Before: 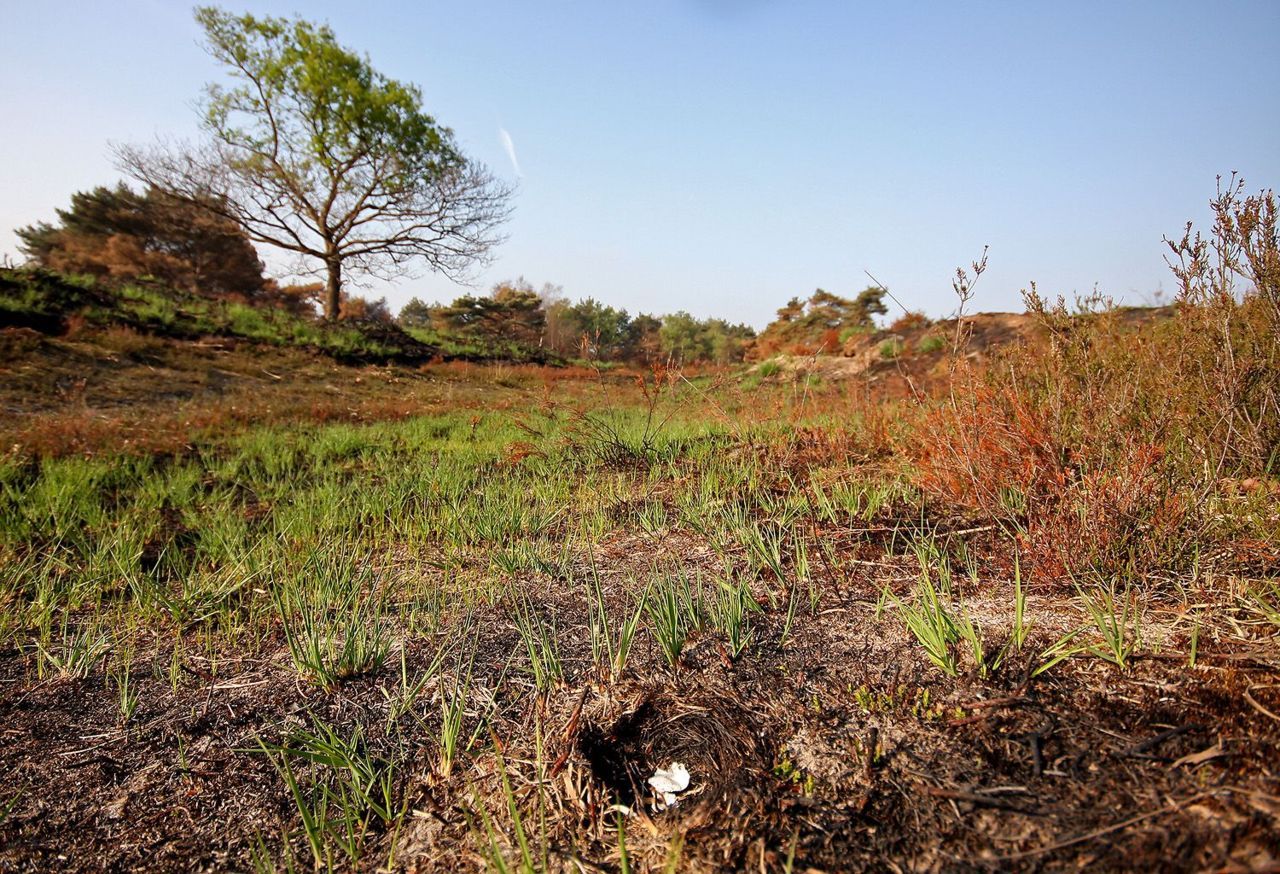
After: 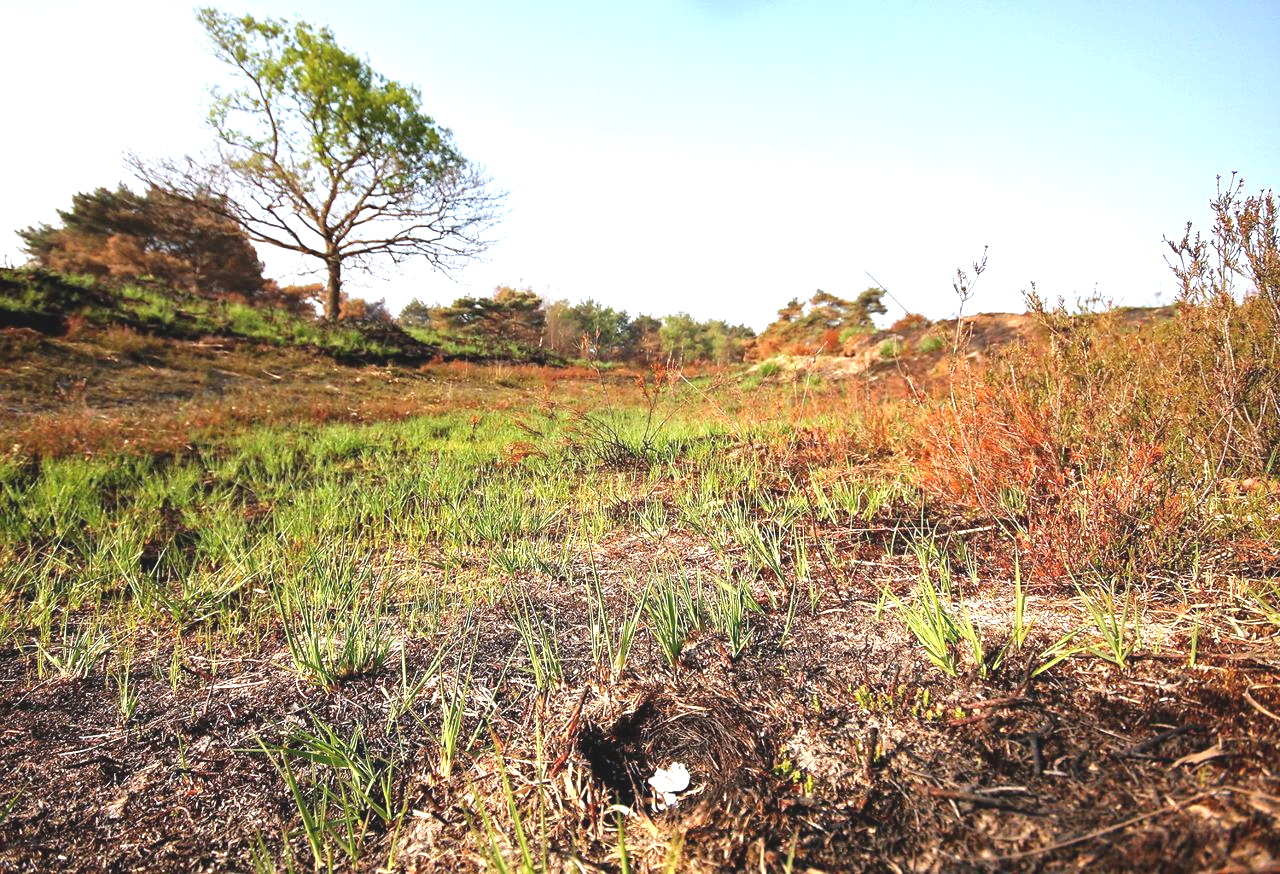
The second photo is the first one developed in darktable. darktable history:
white balance: red 0.974, blue 1.044
exposure: black level correction -0.005, exposure 1 EV, compensate highlight preservation false
